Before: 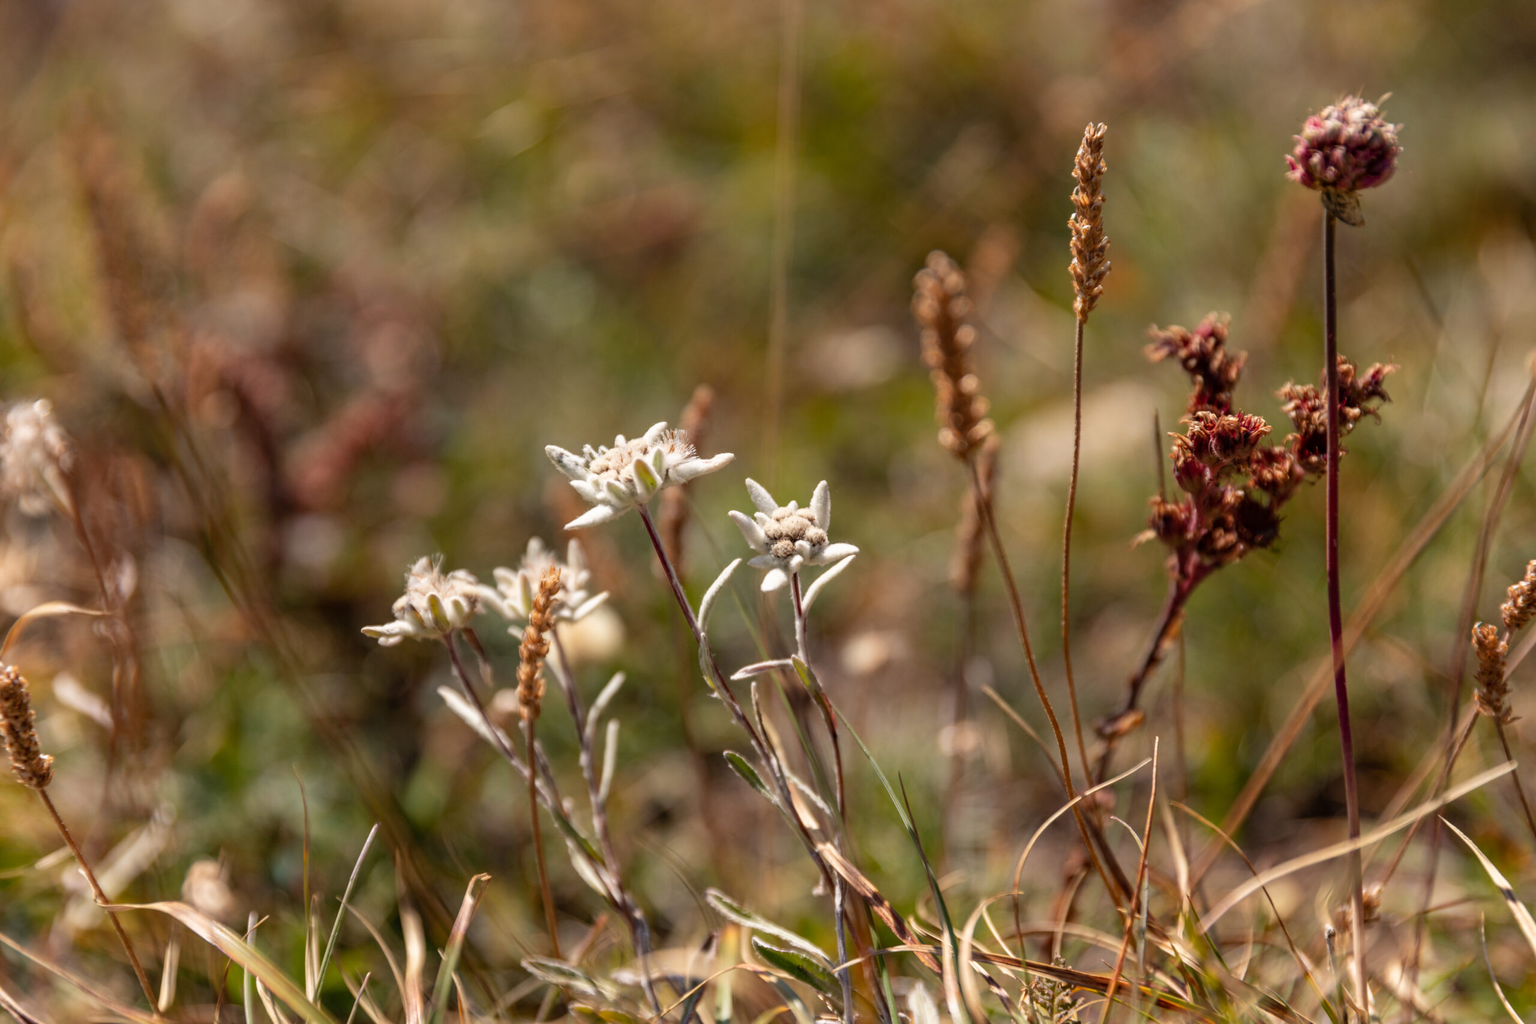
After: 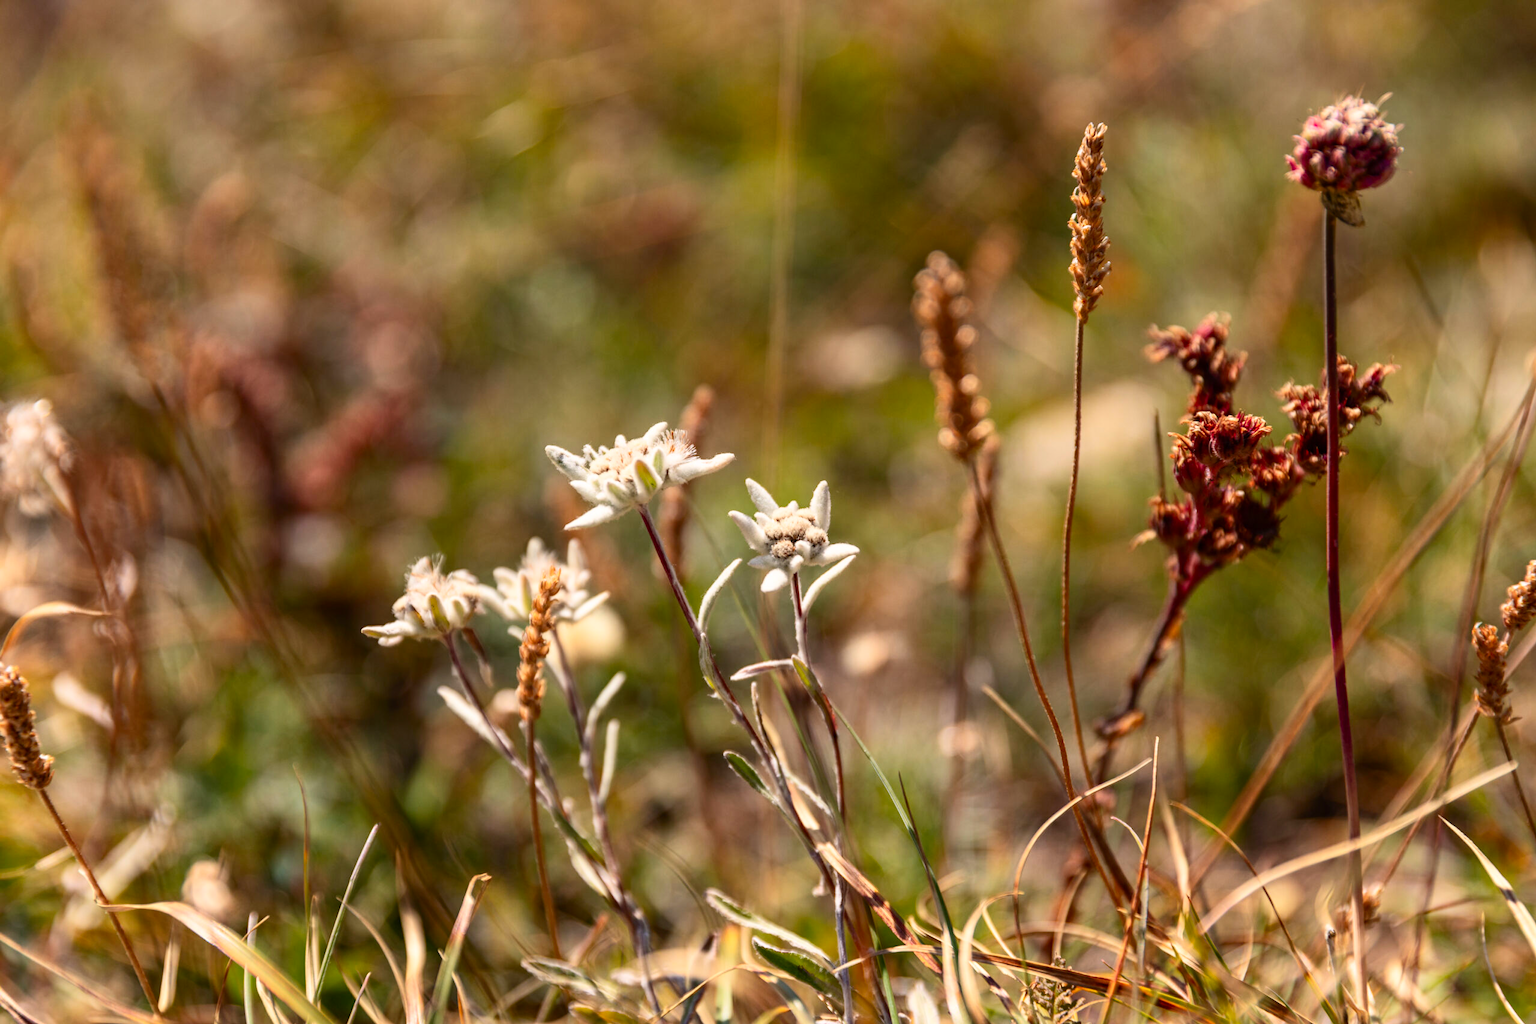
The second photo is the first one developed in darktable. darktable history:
contrast brightness saturation: contrast 0.227, brightness 0.107, saturation 0.294
